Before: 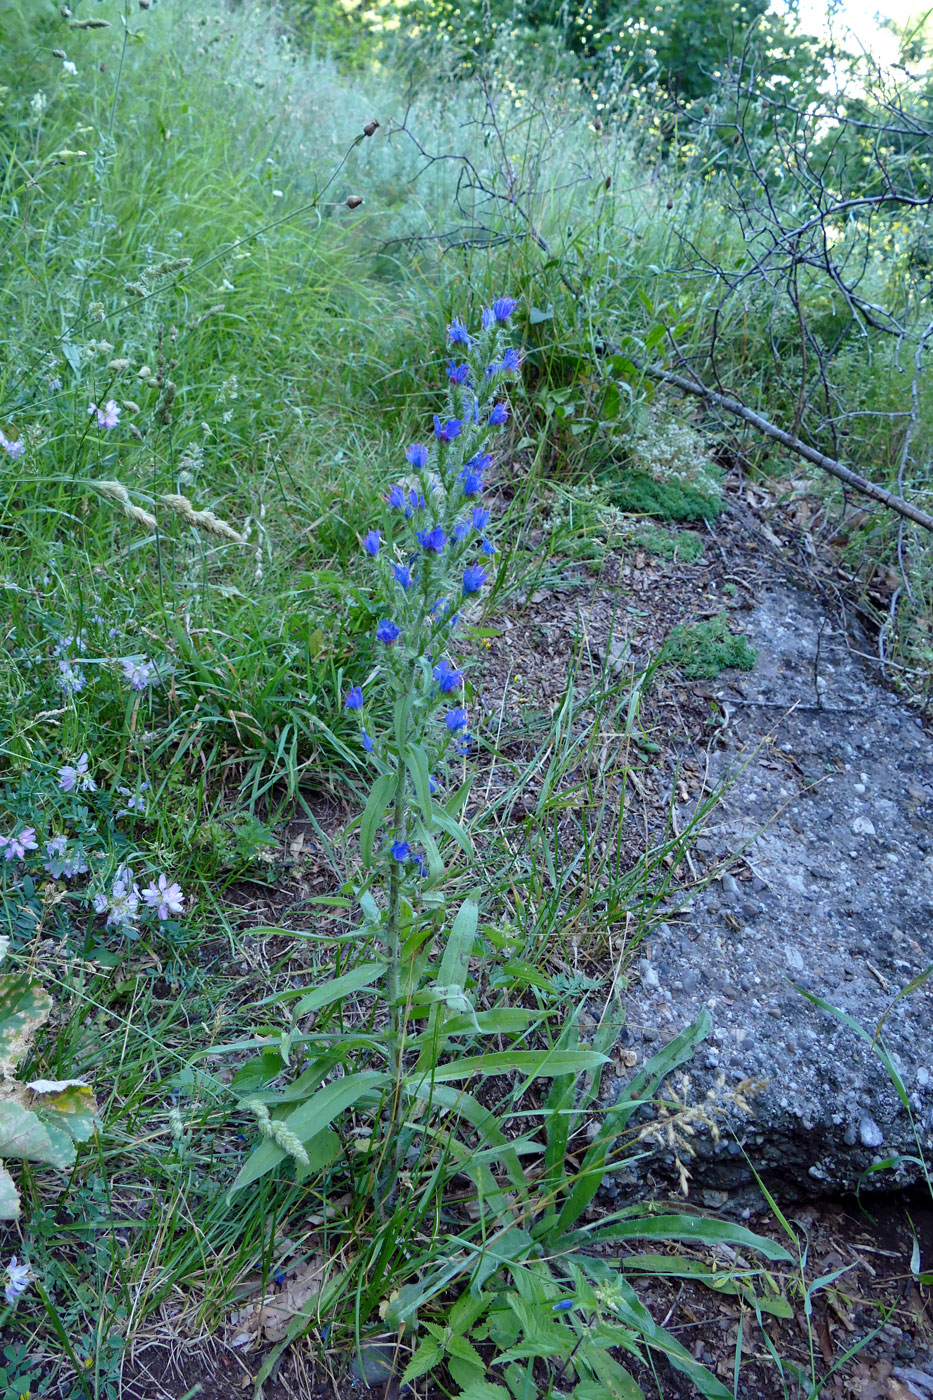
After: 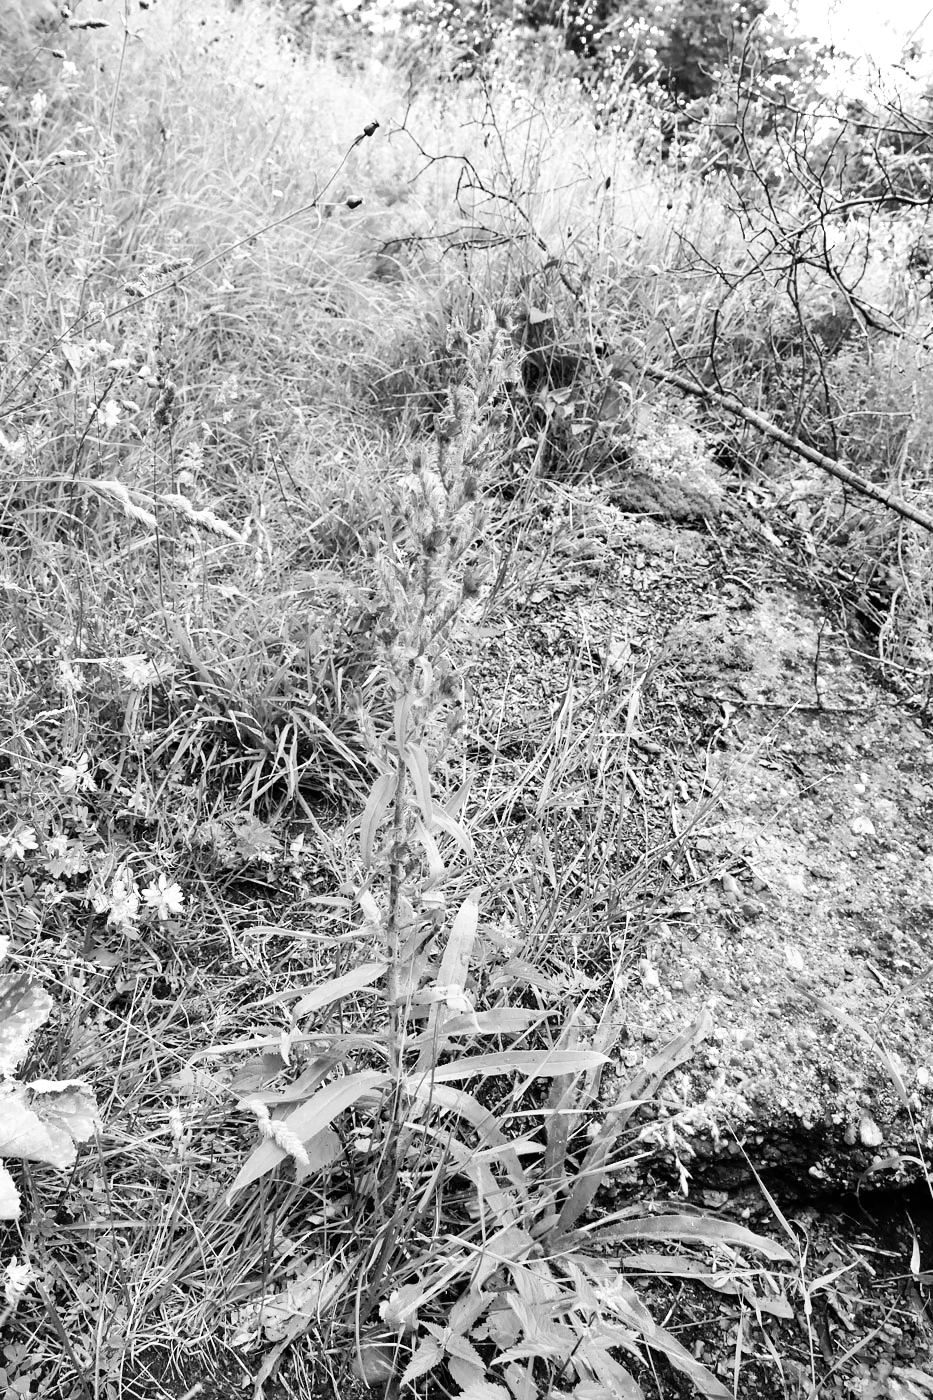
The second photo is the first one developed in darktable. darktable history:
contrast brightness saturation: saturation 0.1
shadows and highlights: shadows 12, white point adjustment 1.2, soften with gaussian
monochrome: on, module defaults
base curve: curves: ch0 [(0, 0) (0.007, 0.004) (0.027, 0.03) (0.046, 0.07) (0.207, 0.54) (0.442, 0.872) (0.673, 0.972) (1, 1)], preserve colors none
